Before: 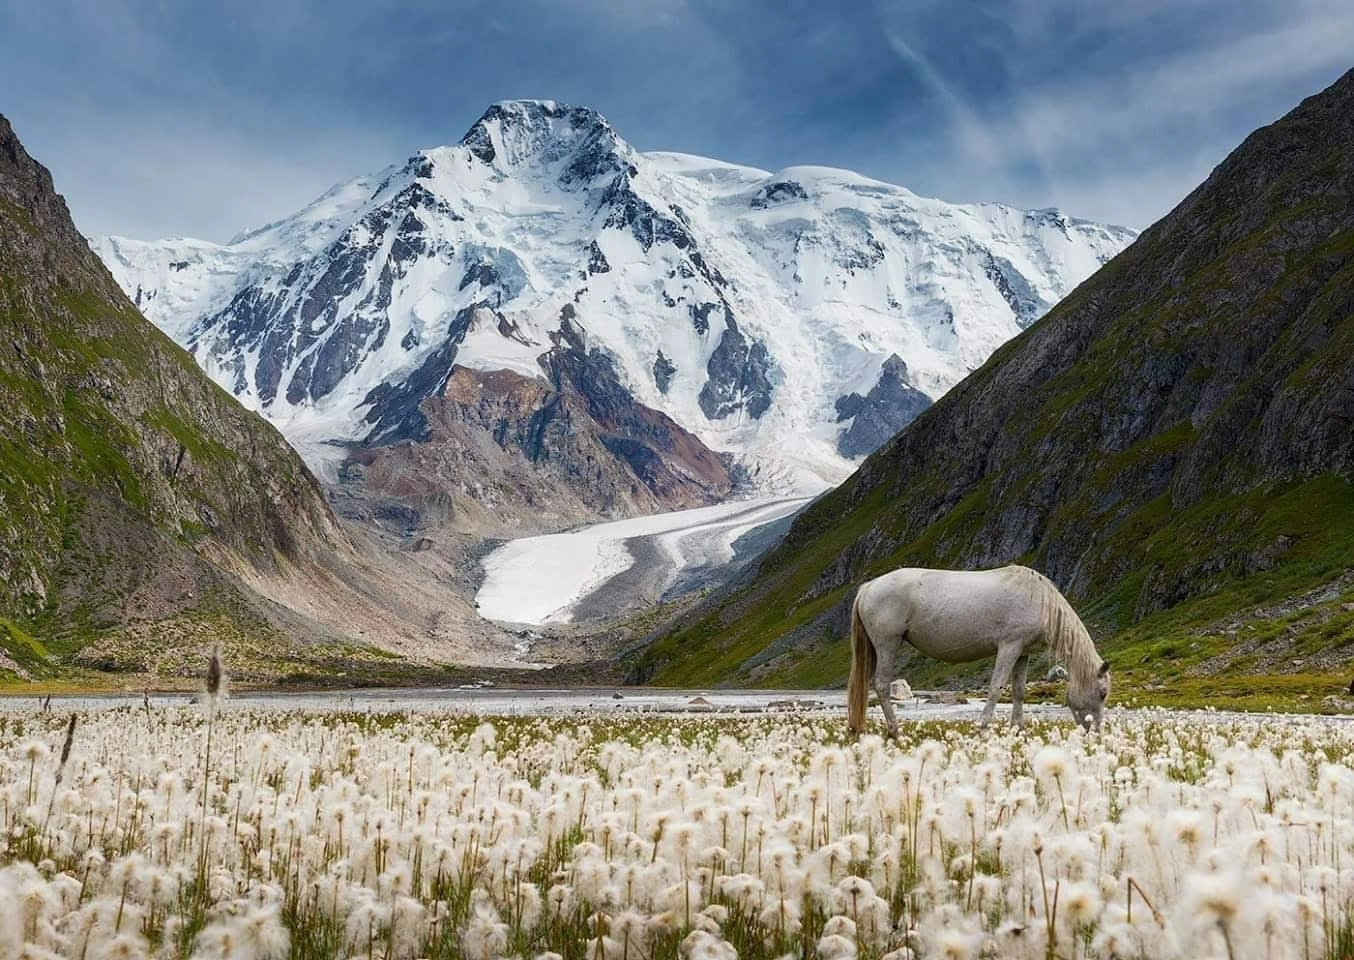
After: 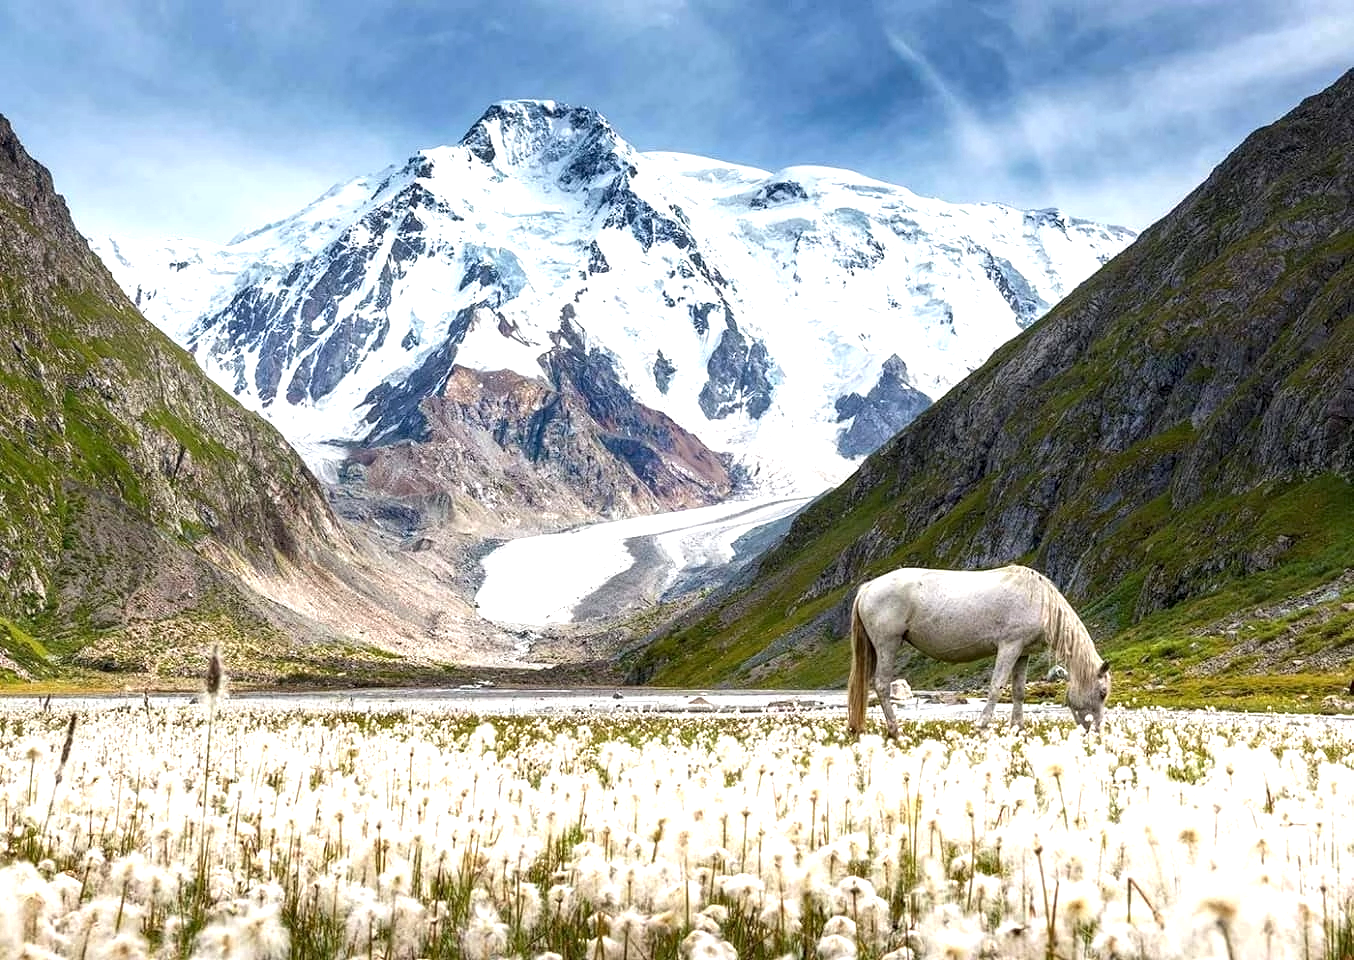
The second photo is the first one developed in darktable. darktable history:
local contrast: shadows 92%, midtone range 0.493
exposure: exposure 1 EV, compensate highlight preservation false
